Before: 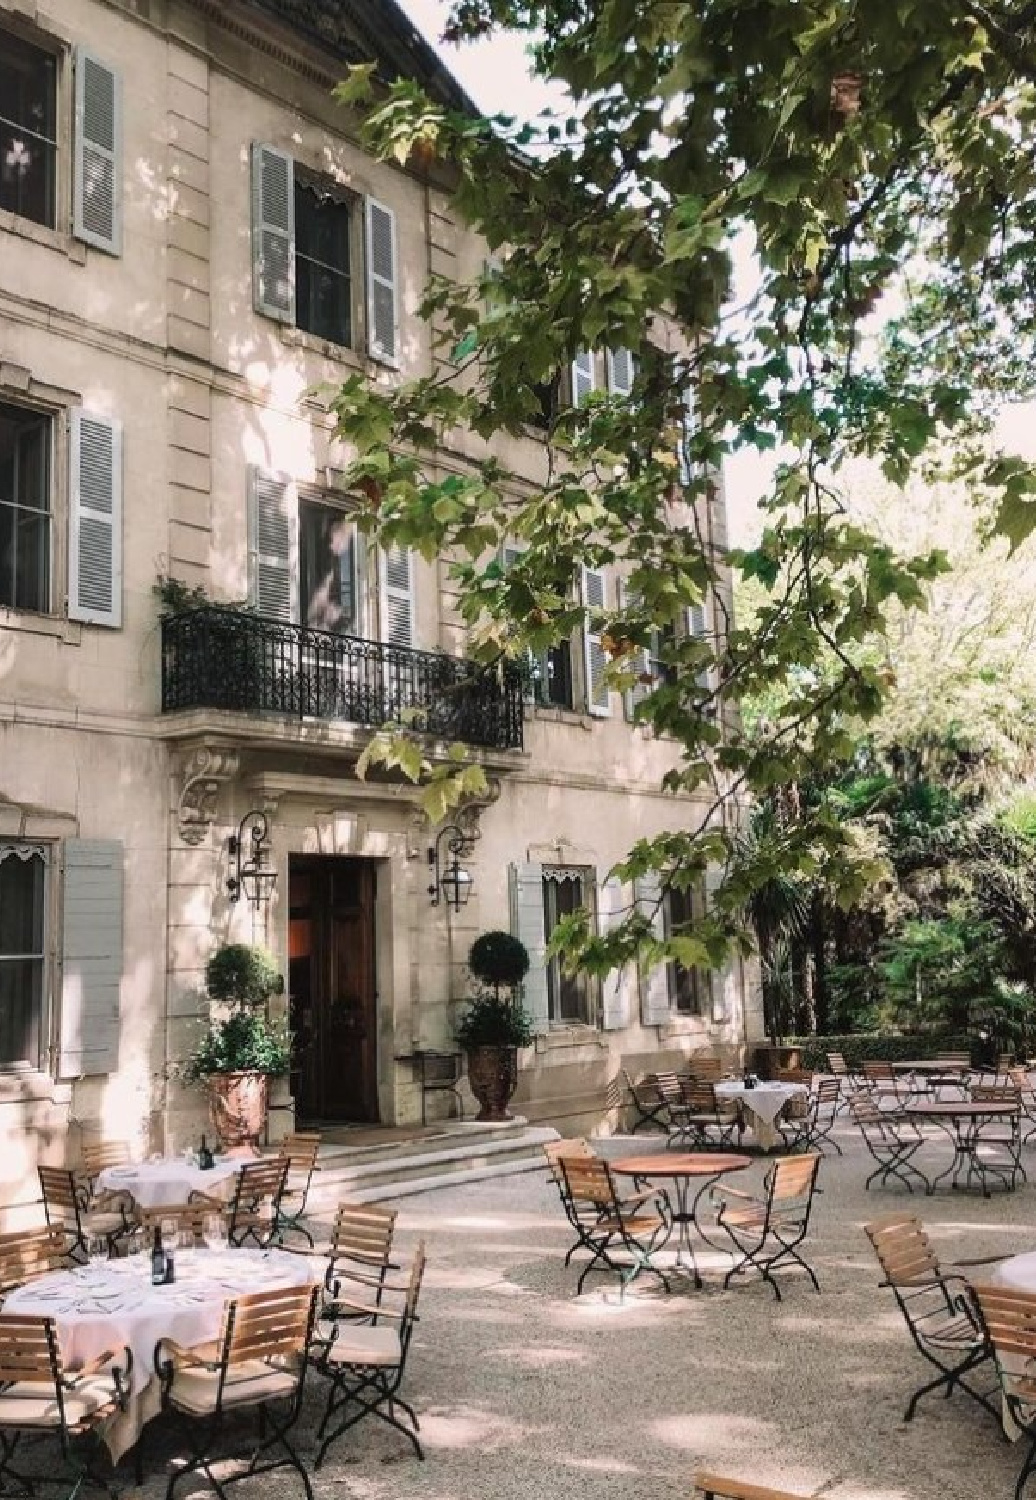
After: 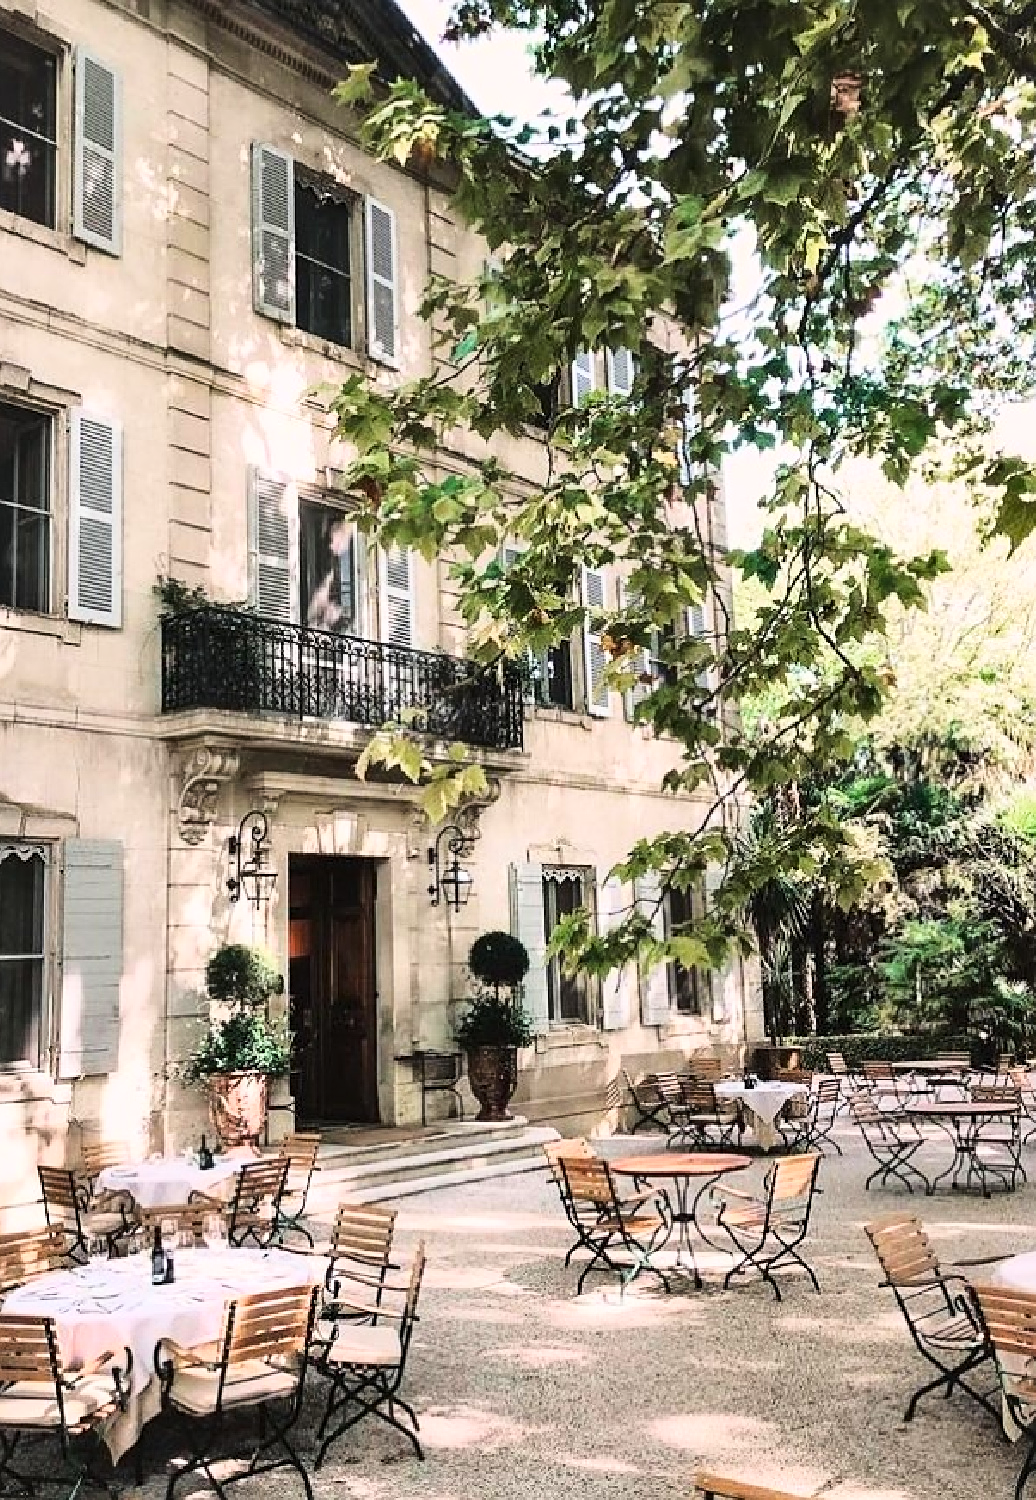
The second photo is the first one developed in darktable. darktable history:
shadows and highlights: soften with gaussian
base curve: curves: ch0 [(0, 0) (0.028, 0.03) (0.121, 0.232) (0.46, 0.748) (0.859, 0.968) (1, 1)]
sharpen: on, module defaults
